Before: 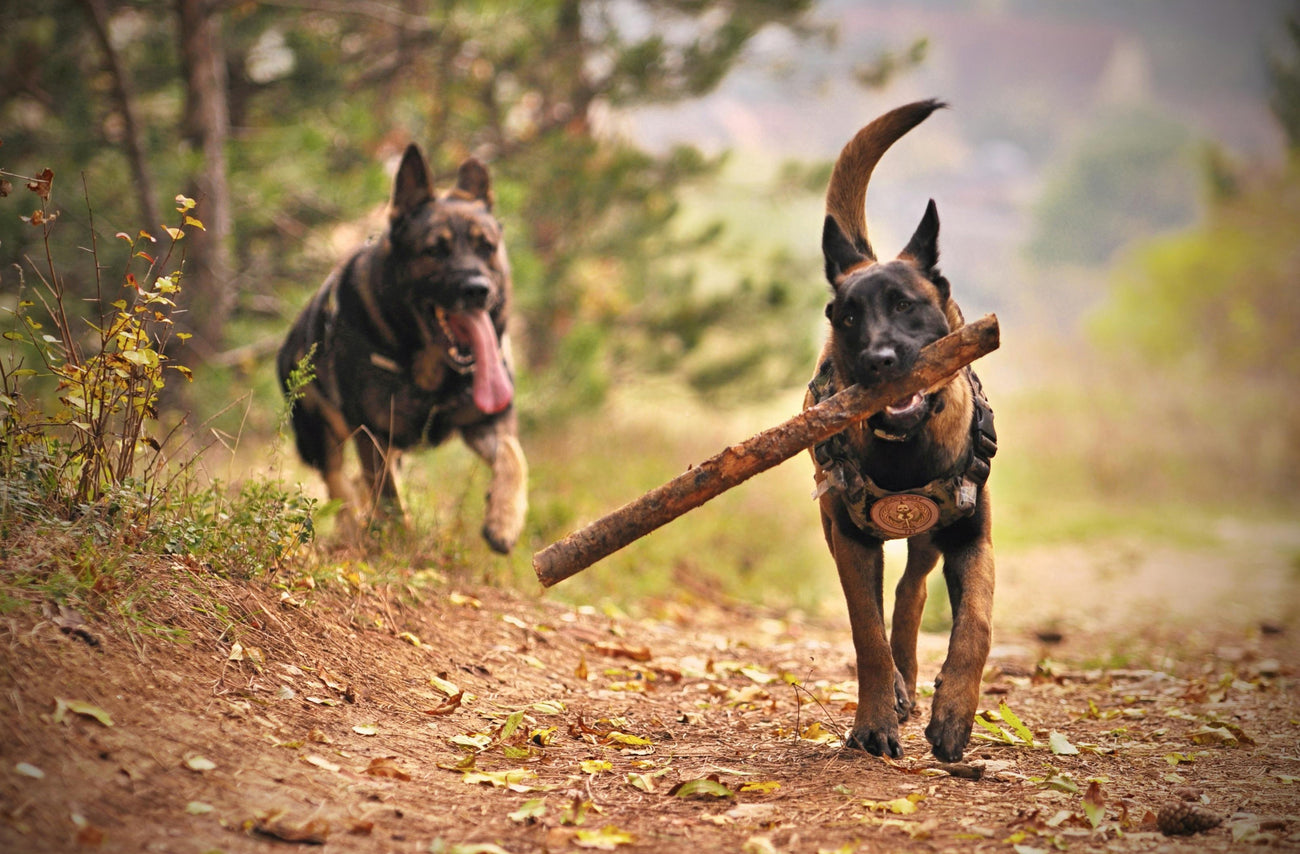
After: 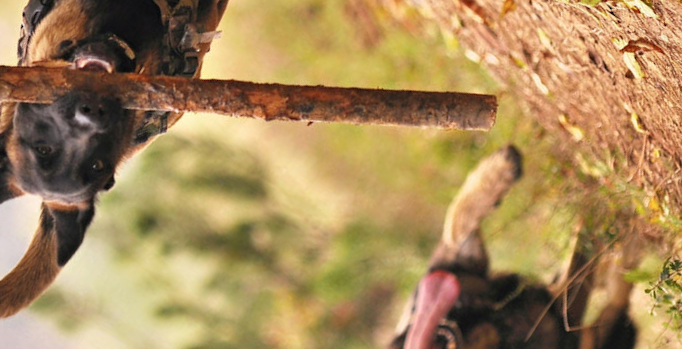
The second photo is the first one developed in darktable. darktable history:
crop and rotate: angle 148.52°, left 9.16%, top 15.569%, right 4.372%, bottom 16.957%
